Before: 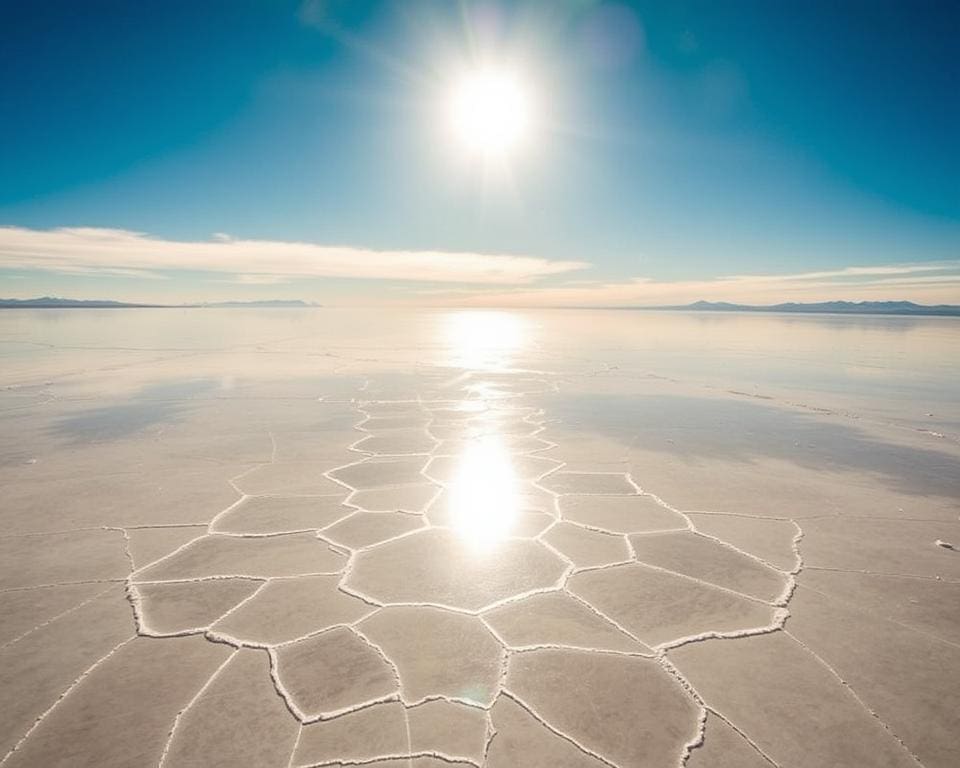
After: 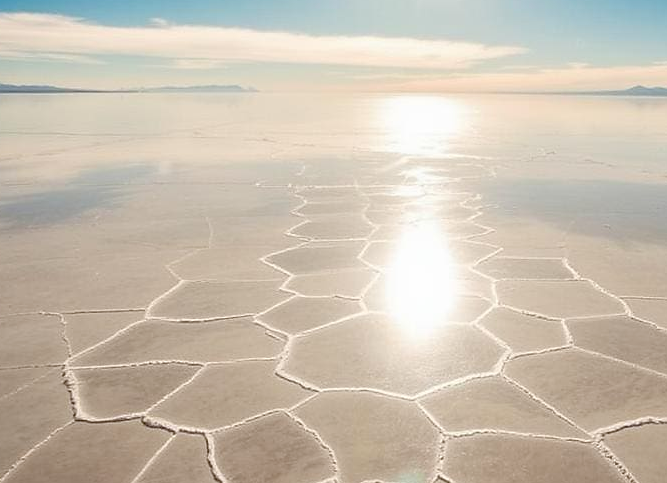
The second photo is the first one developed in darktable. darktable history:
crop: left 6.601%, top 28.052%, right 23.905%, bottom 8.992%
sharpen: radius 1.033, threshold 1.099
color balance rgb: linear chroma grading › global chroma 5.636%, perceptual saturation grading › global saturation 20%, perceptual saturation grading › highlights -25.906%, perceptual saturation grading › shadows 26.158%
exposure: exposure -0.013 EV, compensate highlight preservation false
